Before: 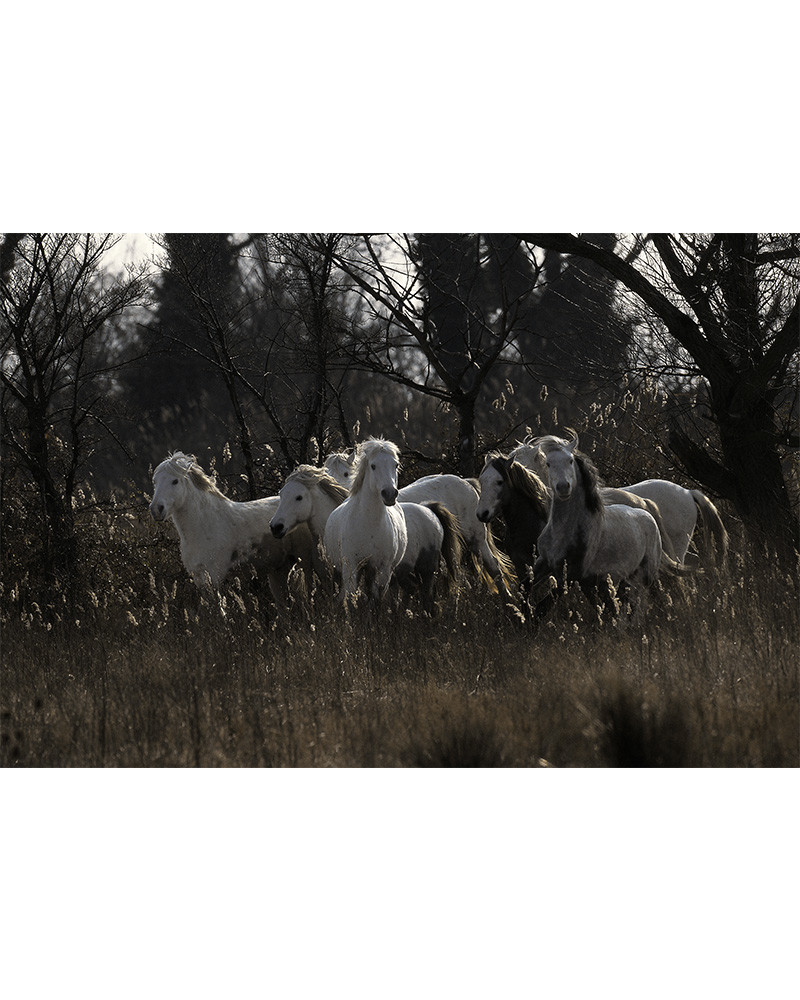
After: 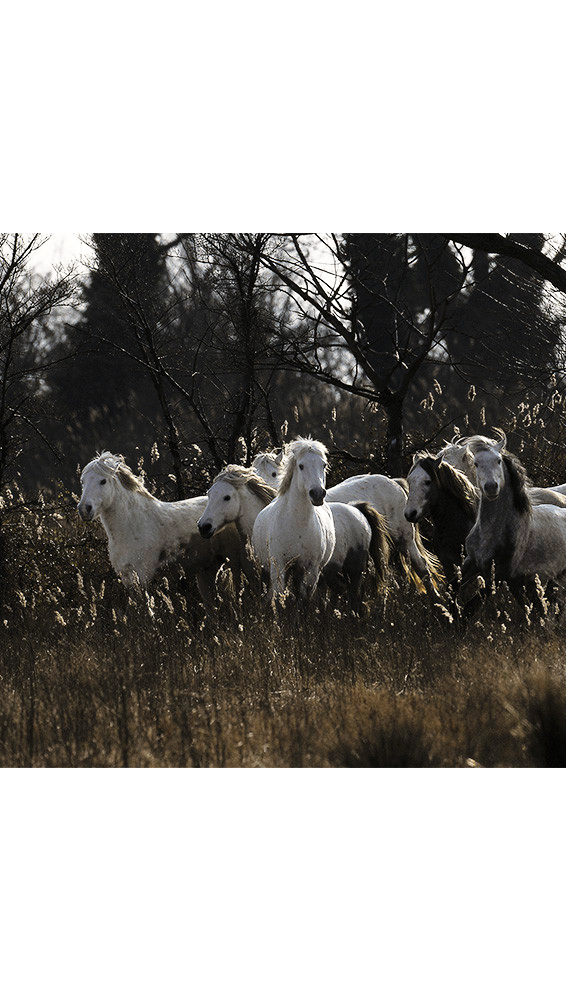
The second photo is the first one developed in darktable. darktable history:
base curve: curves: ch0 [(0, 0) (0.028, 0.03) (0.121, 0.232) (0.46, 0.748) (0.859, 0.968) (1, 1)], preserve colors none
crop and rotate: left 9.061%, right 20.142%
color balance rgb: linear chroma grading › global chroma -0.67%, saturation formula JzAzBz (2021)
white balance: emerald 1
